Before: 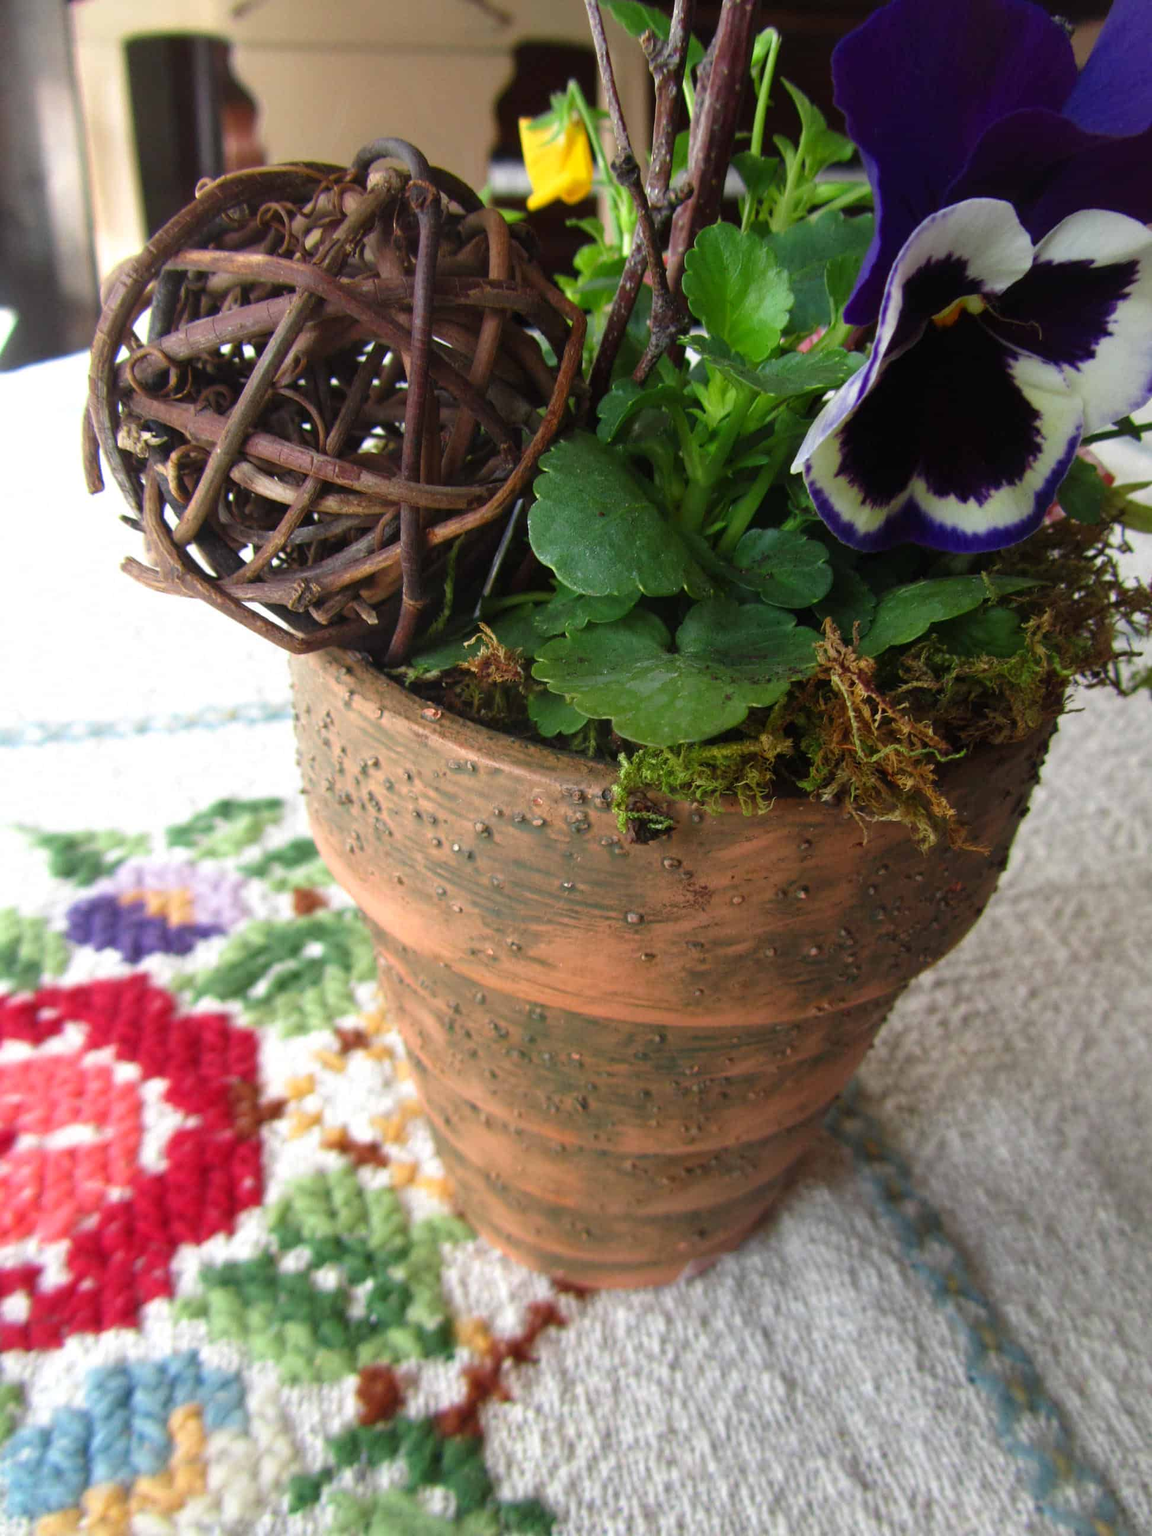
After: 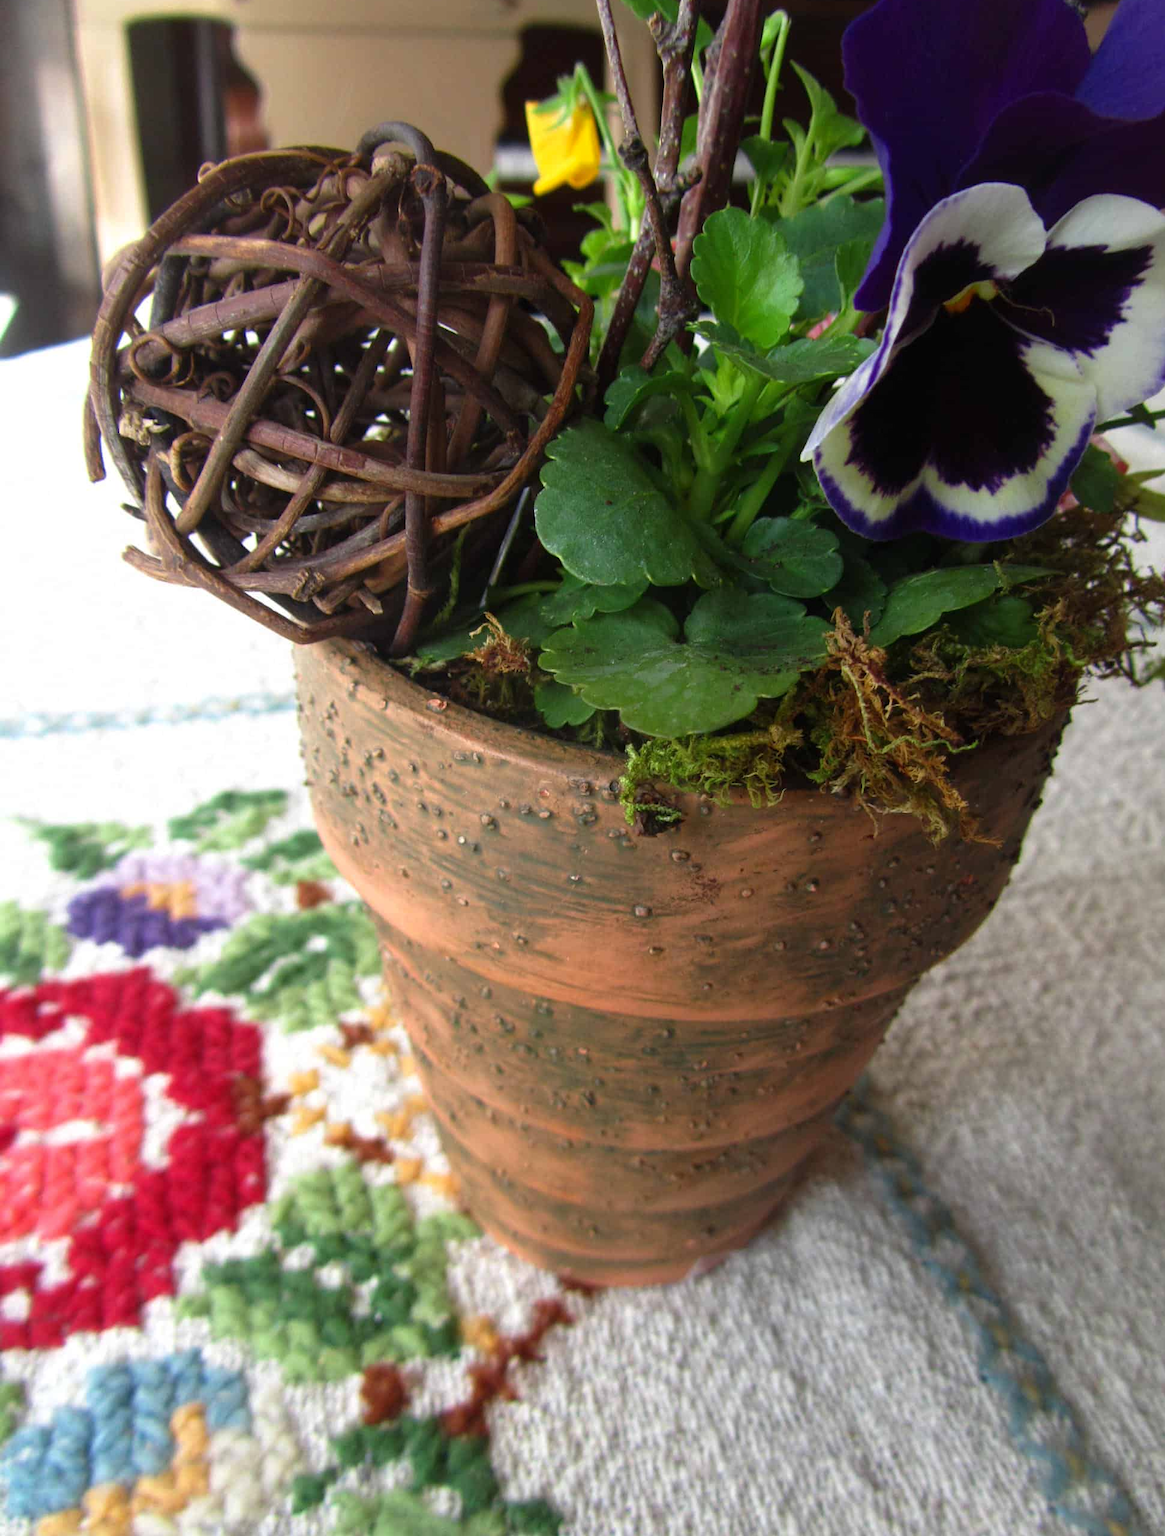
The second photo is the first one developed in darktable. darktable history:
base curve: curves: ch0 [(0, 0) (0.303, 0.277) (1, 1)], preserve colors none
crop: top 1.176%, right 0.039%
